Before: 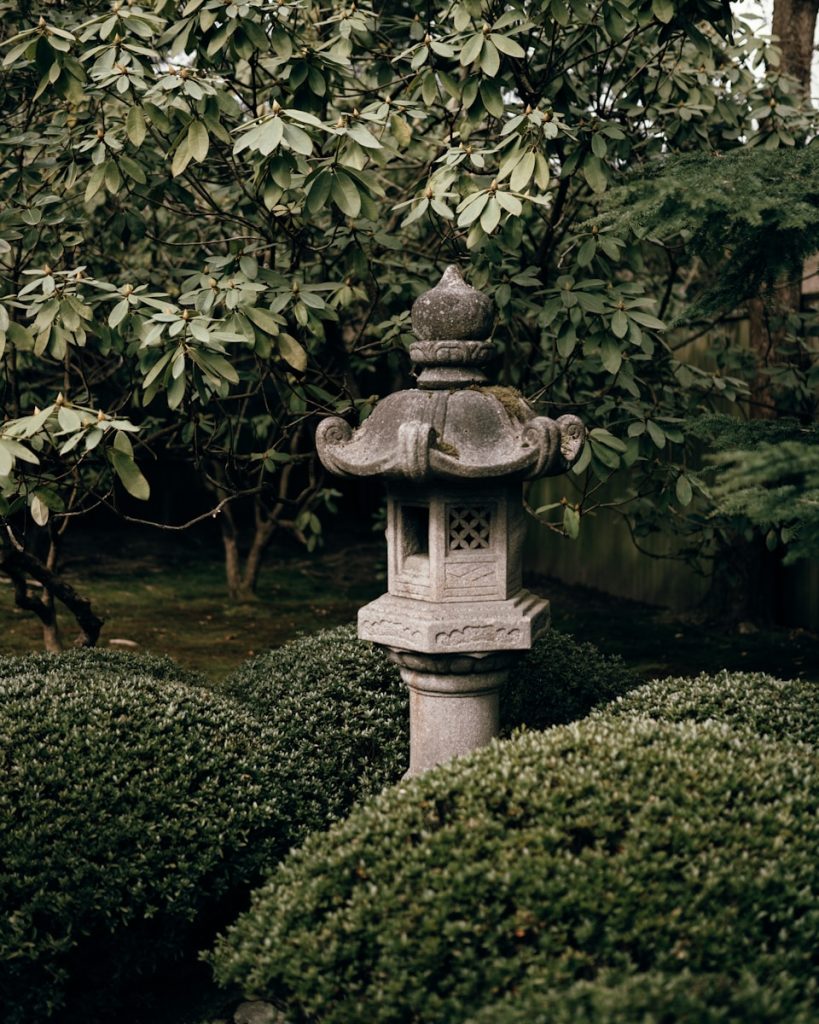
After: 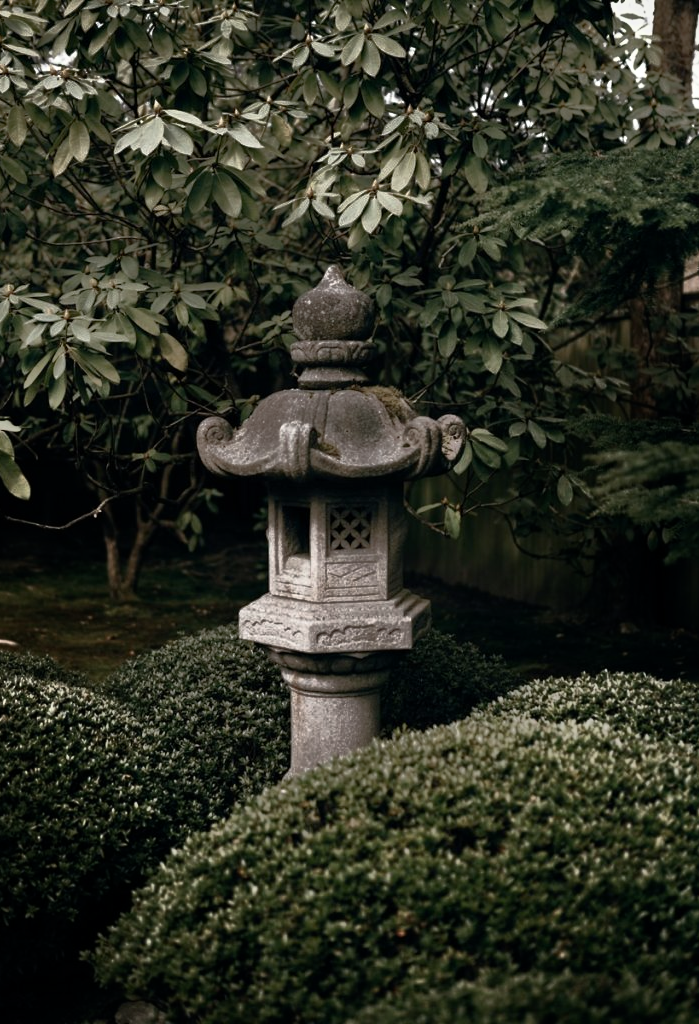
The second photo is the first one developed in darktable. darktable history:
crop and rotate: left 14.584%
color balance rgb: perceptual saturation grading › highlights -31.88%, perceptual saturation grading › mid-tones 5.8%, perceptual saturation grading › shadows 18.12%, perceptual brilliance grading › highlights 3.62%, perceptual brilliance grading › mid-tones -18.12%, perceptual brilliance grading › shadows -41.3%
tone equalizer: -7 EV -0.63 EV, -6 EV 1 EV, -5 EV -0.45 EV, -4 EV 0.43 EV, -3 EV 0.41 EV, -2 EV 0.15 EV, -1 EV -0.15 EV, +0 EV -0.39 EV, smoothing diameter 25%, edges refinement/feathering 10, preserve details guided filter
